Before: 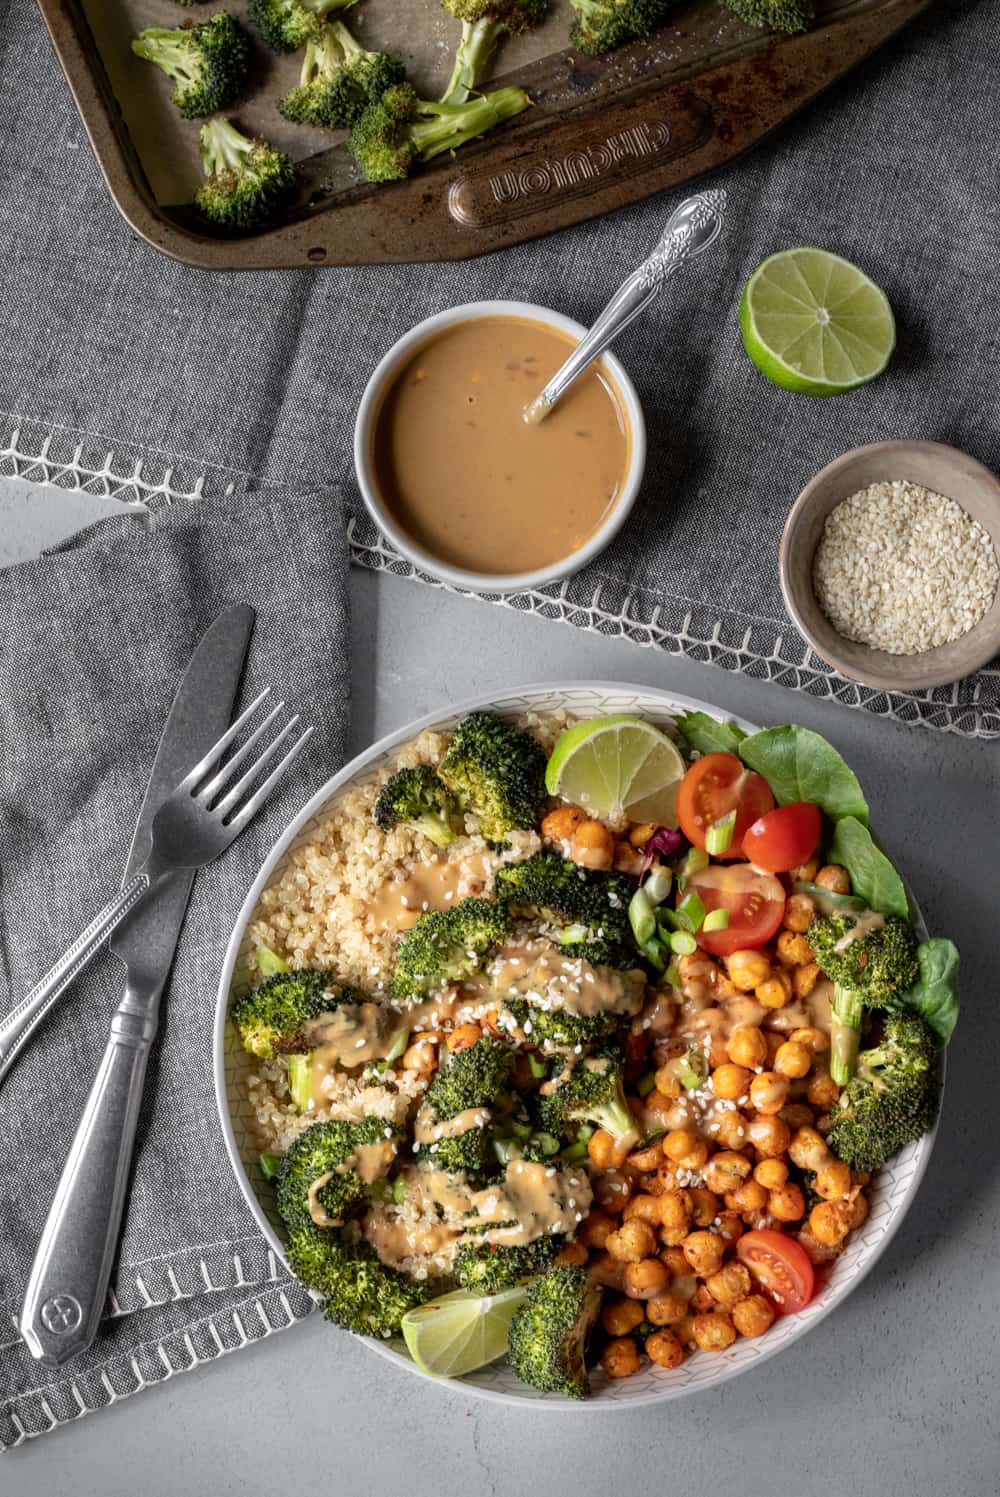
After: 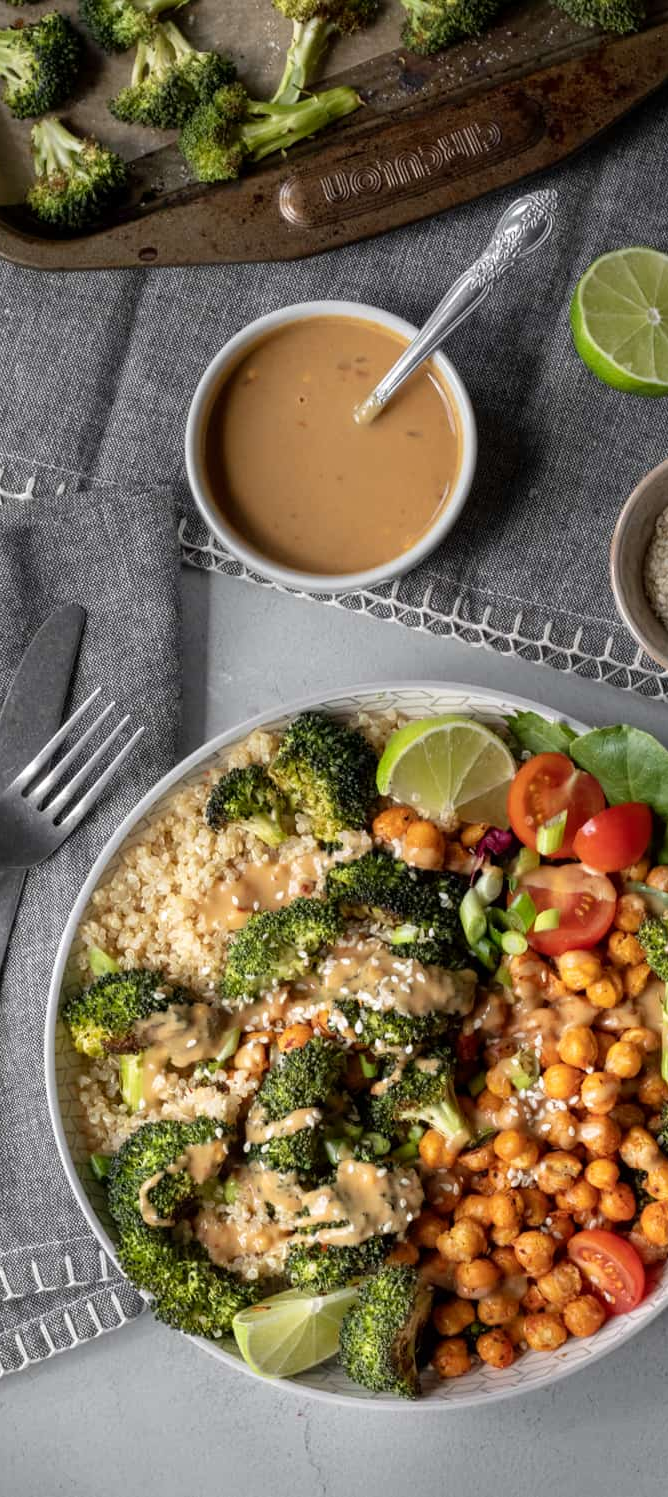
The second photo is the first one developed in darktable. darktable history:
crop: left 16.937%, right 16.165%
